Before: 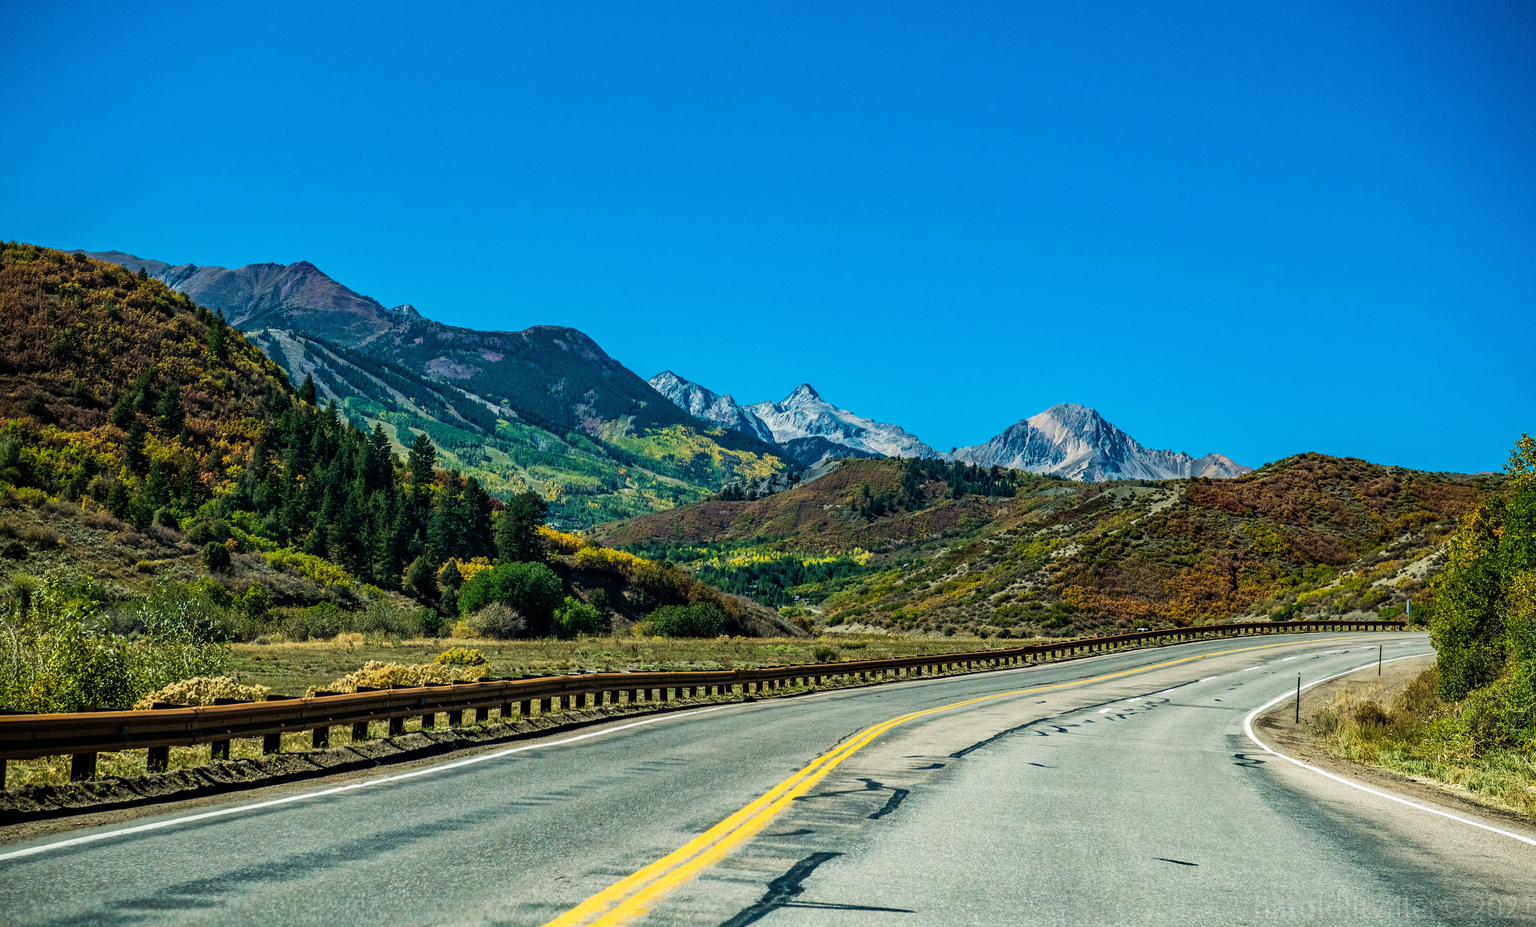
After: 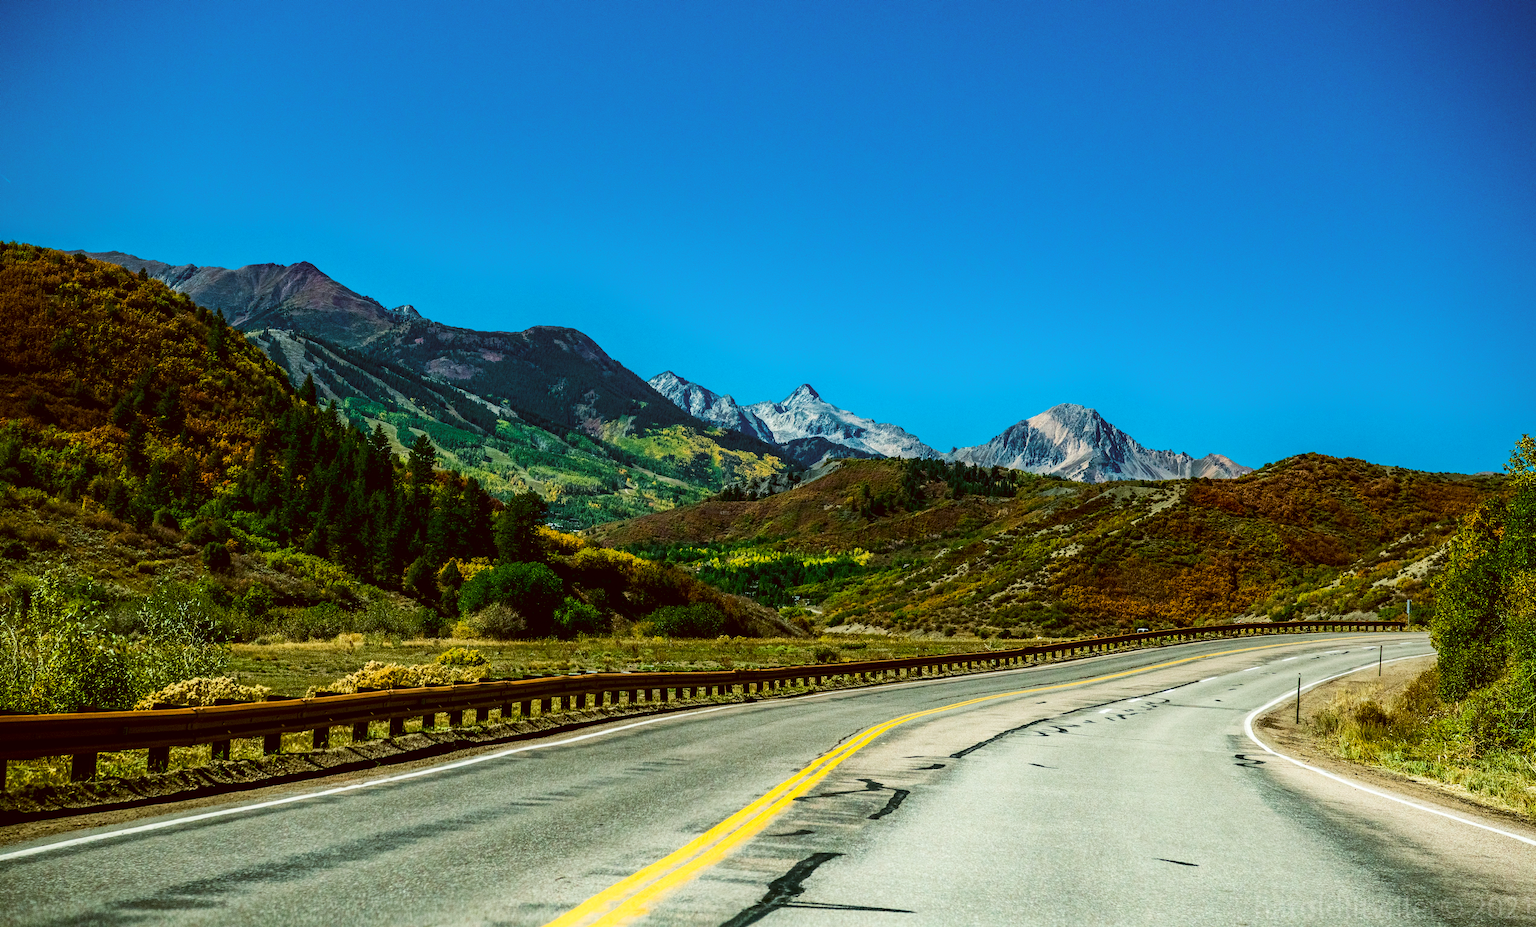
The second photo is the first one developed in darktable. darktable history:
contrast brightness saturation: contrast 0.131, brightness -0.051, saturation 0.151
color correction: highlights a* -0.439, highlights b* 0.158, shadows a* 4.99, shadows b* 20.79
shadows and highlights: shadows -39.61, highlights 62.57, soften with gaussian
